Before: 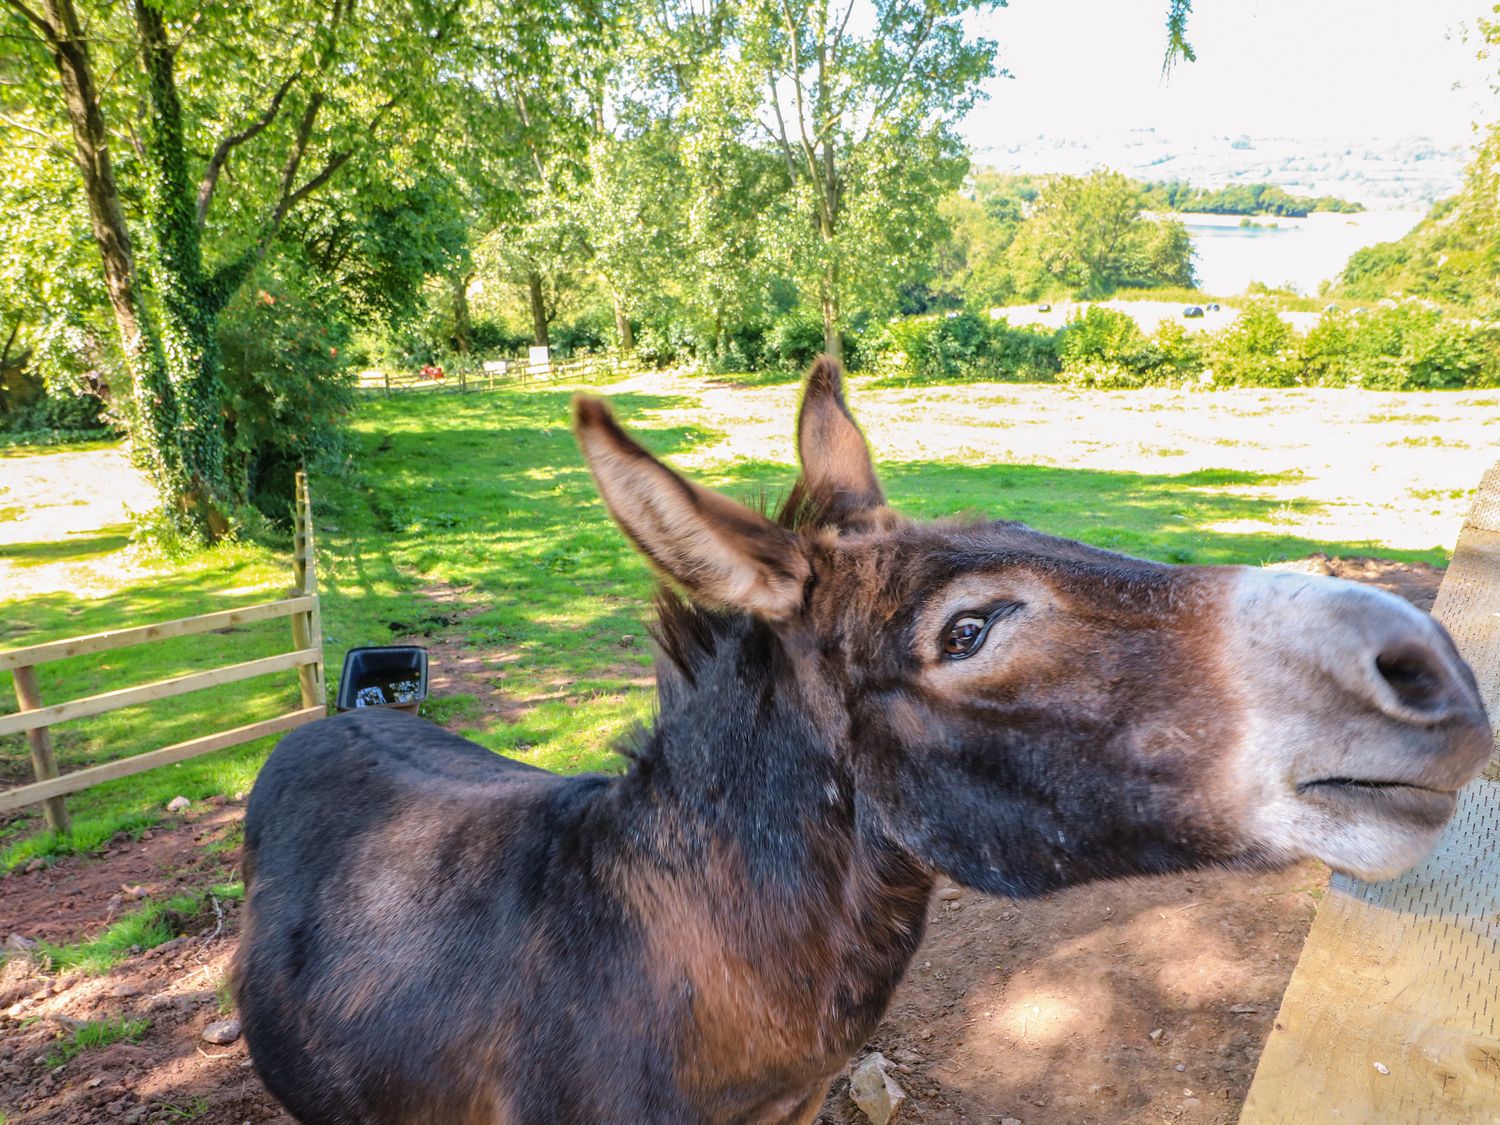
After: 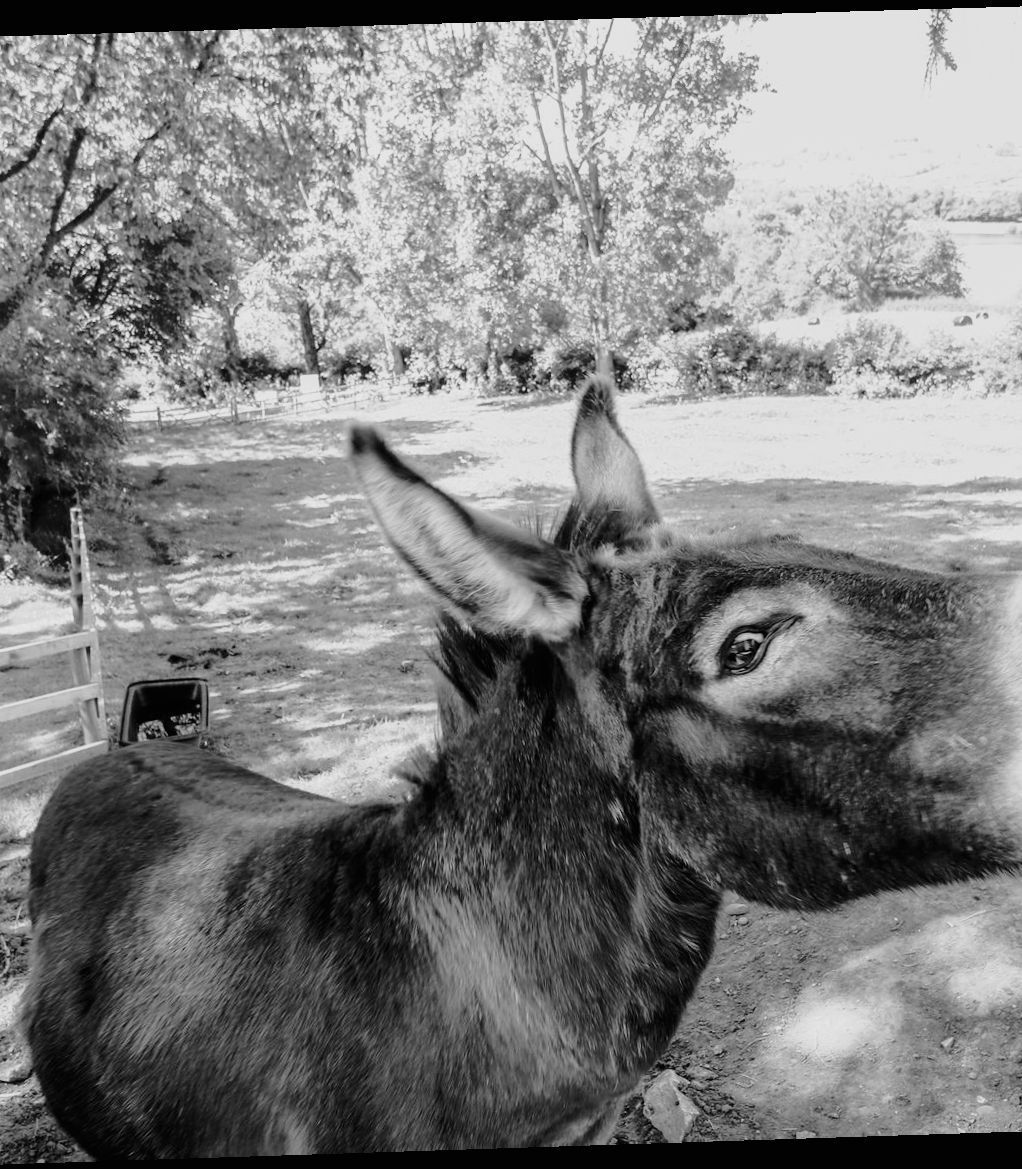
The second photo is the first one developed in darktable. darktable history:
contrast brightness saturation: brightness -0.02, saturation 0.35
crop and rotate: left 15.754%, right 17.579%
velvia: strength 45%
monochrome: a 32, b 64, size 2.3, highlights 1
white balance: red 0.984, blue 1.059
rotate and perspective: rotation -1.77°, lens shift (horizontal) 0.004, automatic cropping off
tone curve: curves: ch0 [(0.003, 0.003) (0.104, 0.026) (0.236, 0.181) (0.401, 0.443) (0.495, 0.55) (0.625, 0.67) (0.819, 0.841) (0.96, 0.899)]; ch1 [(0, 0) (0.161, 0.092) (0.37, 0.302) (0.424, 0.402) (0.45, 0.466) (0.495, 0.51) (0.573, 0.571) (0.638, 0.641) (0.751, 0.741) (1, 1)]; ch2 [(0, 0) (0.352, 0.403) (0.466, 0.443) (0.524, 0.526) (0.56, 0.556) (1, 1)], color space Lab, independent channels, preserve colors none
